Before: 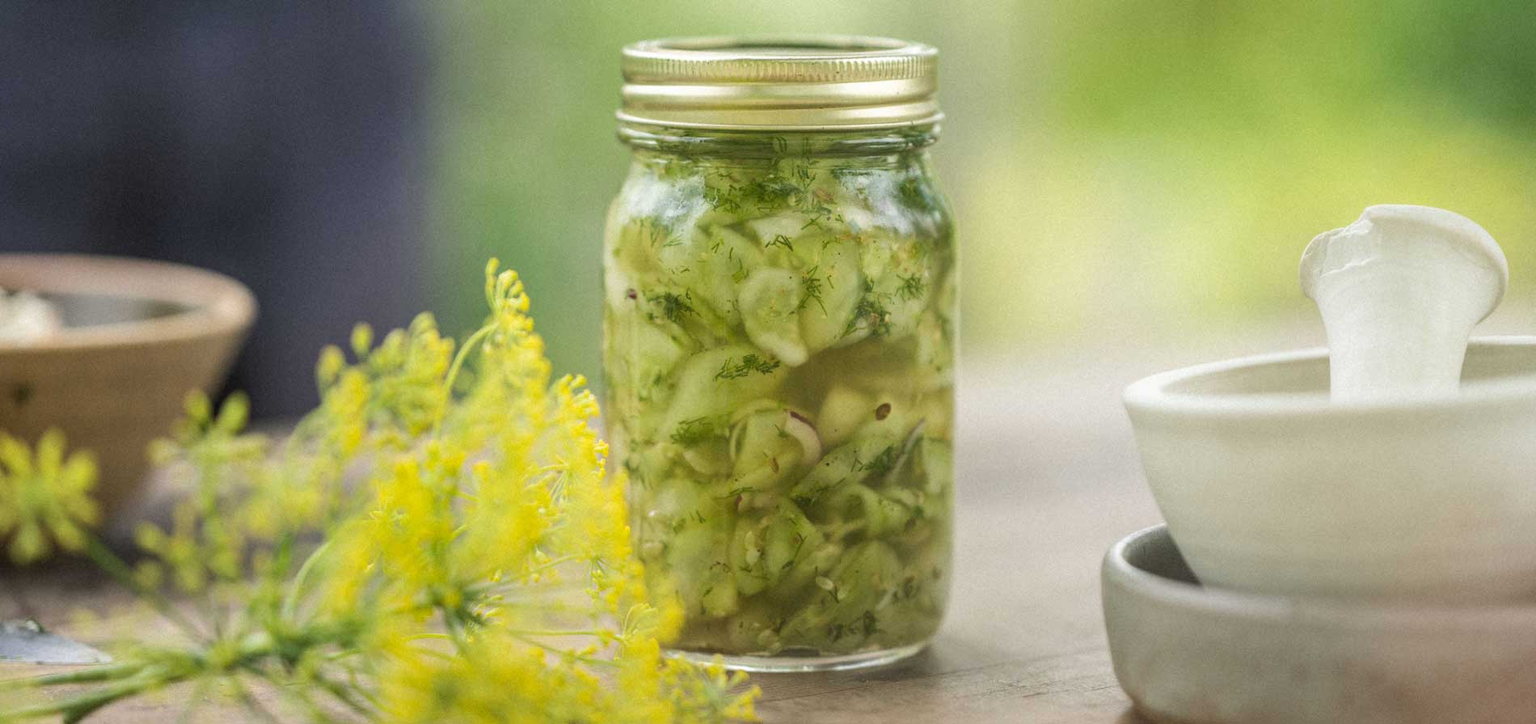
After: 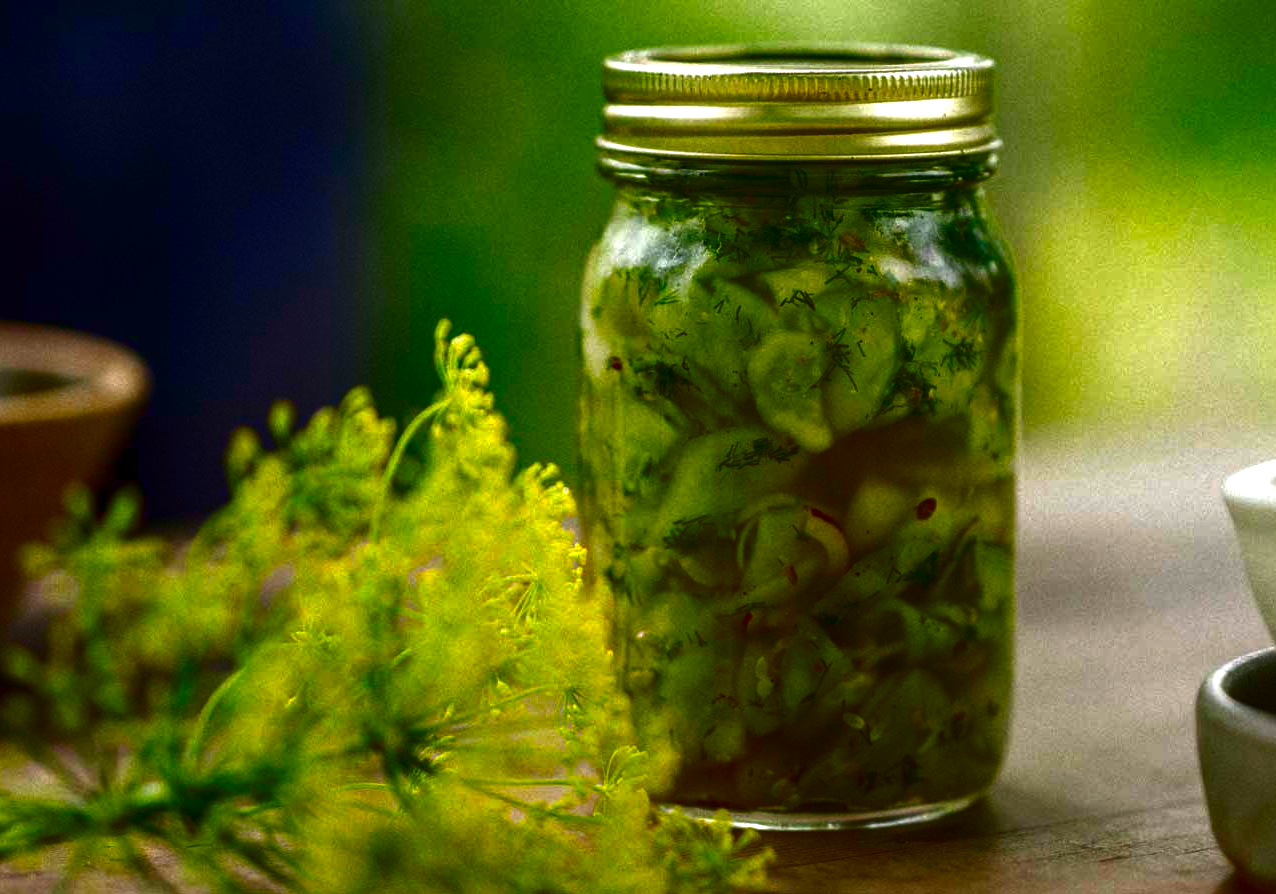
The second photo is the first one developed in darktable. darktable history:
tone equalizer: mask exposure compensation -0.494 EV
crop and rotate: left 8.805%, right 24.008%
contrast brightness saturation: brightness -0.999, saturation 0.98
exposure: exposure 0.238 EV, compensate exposure bias true, compensate highlight preservation false
